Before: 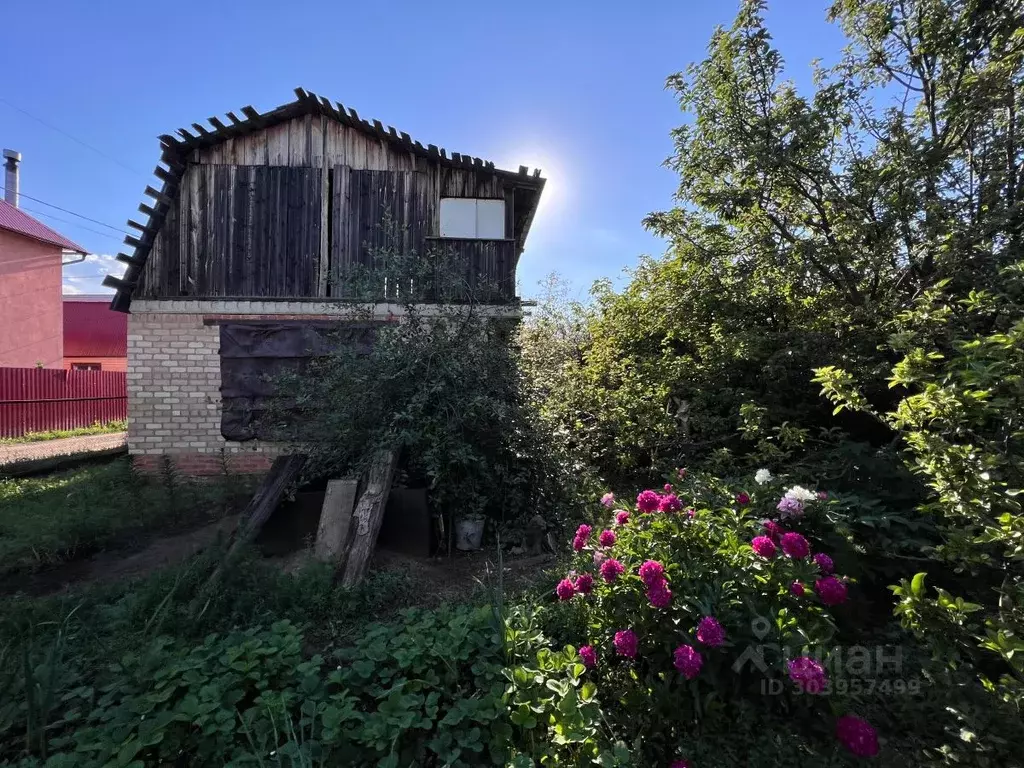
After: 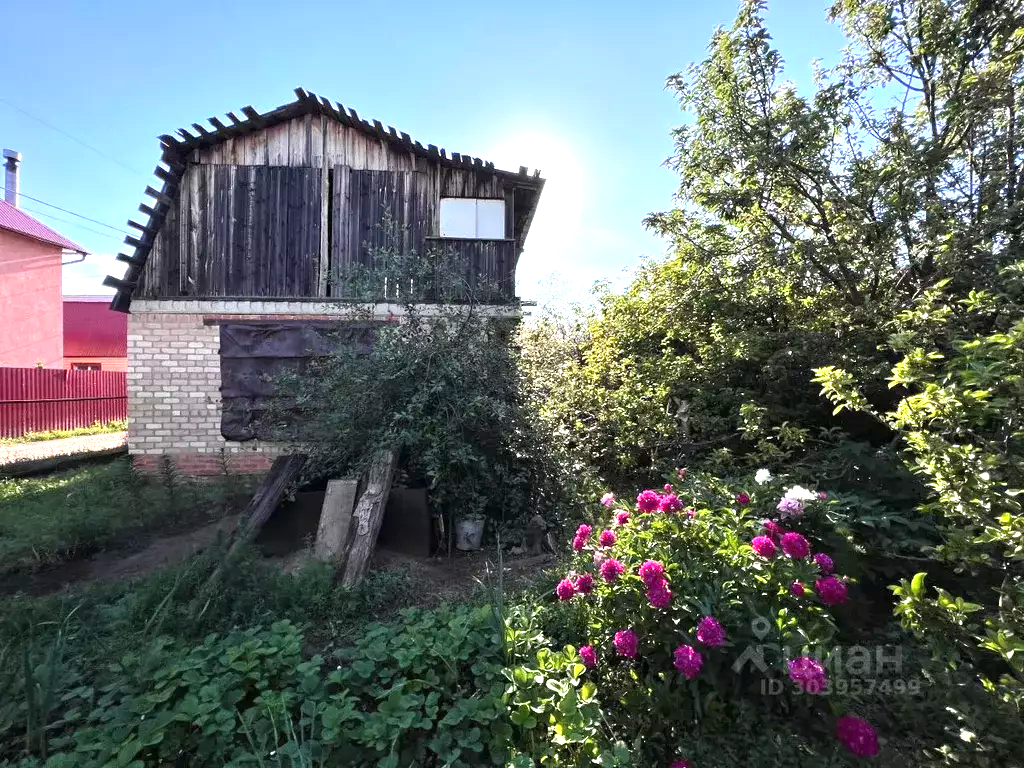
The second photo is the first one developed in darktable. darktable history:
exposure: black level correction 0, exposure 1.2 EV, compensate highlight preservation false
sharpen: radius 2.852, amount 0.862, threshold 47.31
